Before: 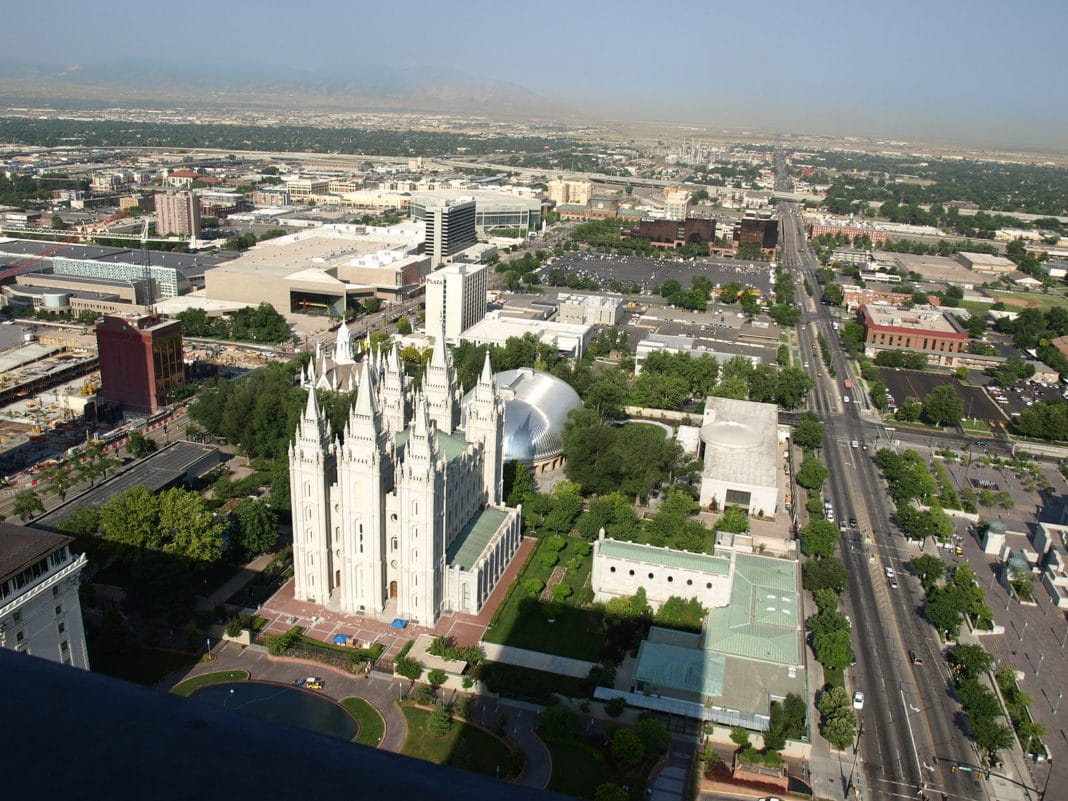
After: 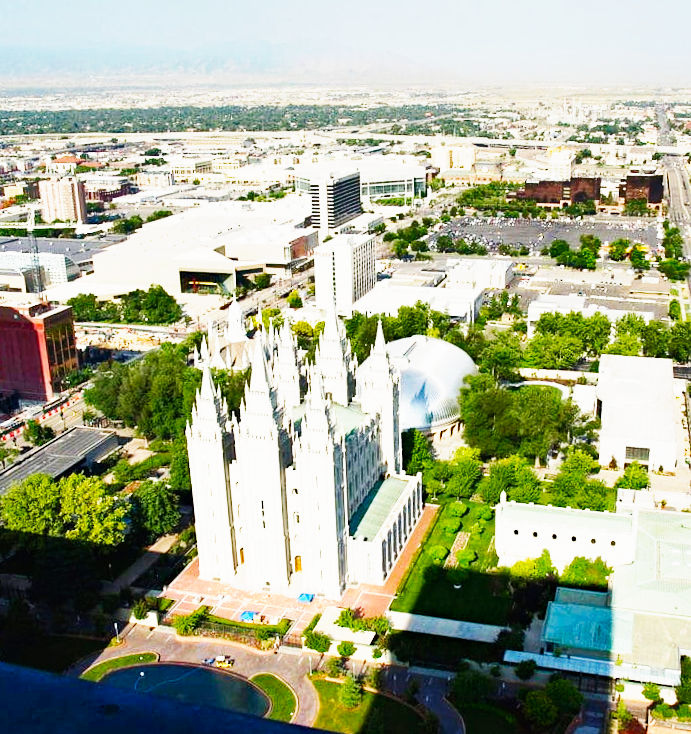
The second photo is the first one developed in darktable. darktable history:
color balance rgb: perceptual saturation grading › global saturation 30%
exposure: black level correction 0, exposure 0.7 EV, compensate exposure bias true, compensate highlight preservation false
crop and rotate: left 8.786%, right 24.548%
shadows and highlights: shadows 43.71, white point adjustment -1.46, soften with gaussian
base curve: curves: ch0 [(0, 0) (0.007, 0.004) (0.027, 0.03) (0.046, 0.07) (0.207, 0.54) (0.442, 0.872) (0.673, 0.972) (1, 1)], preserve colors none
haze removal: compatibility mode true, adaptive false
rotate and perspective: rotation -3°, crop left 0.031, crop right 0.968, crop top 0.07, crop bottom 0.93
